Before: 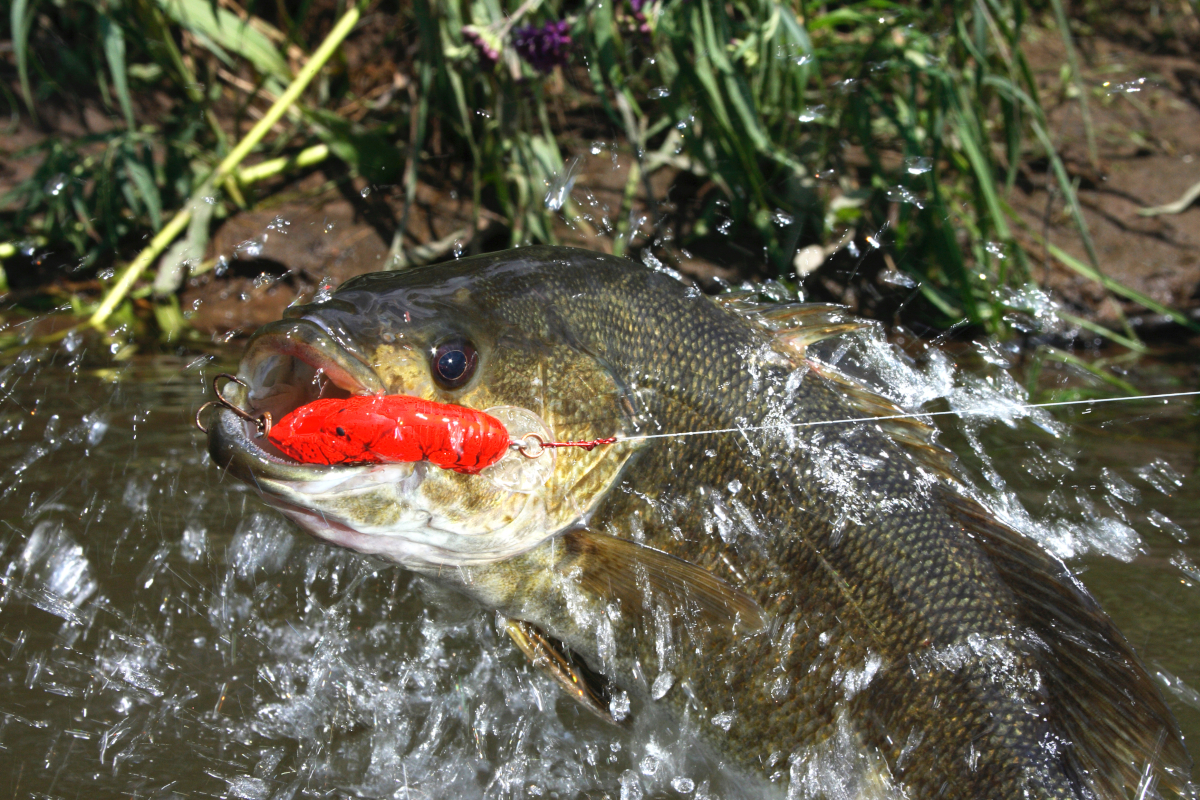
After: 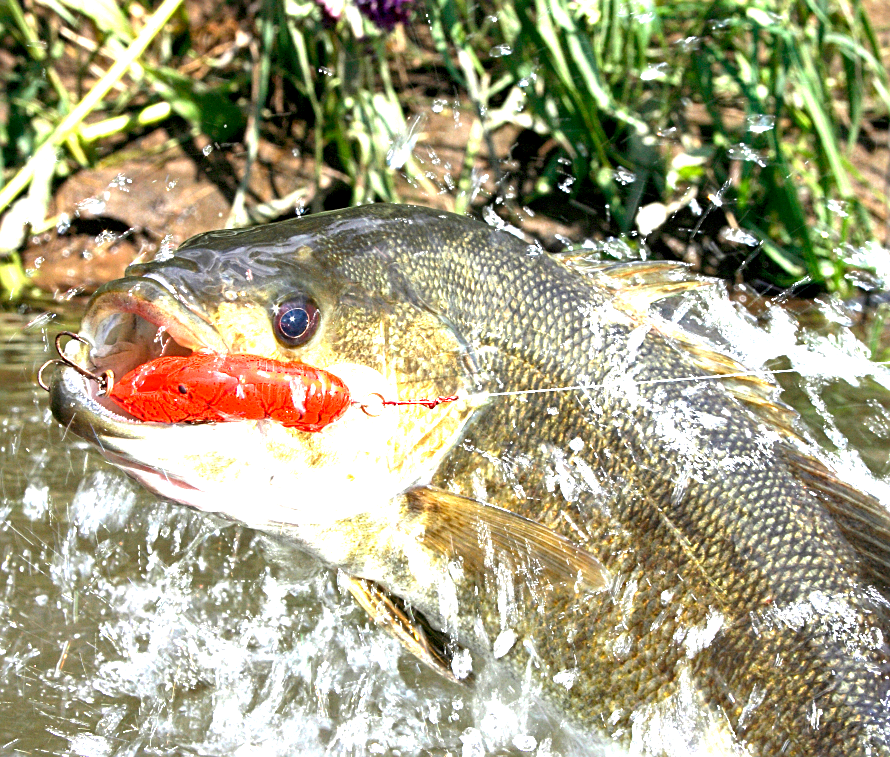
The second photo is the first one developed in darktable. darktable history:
sharpen: on, module defaults
exposure: black level correction 0.005, exposure 2.067 EV, compensate highlight preservation false
crop and rotate: left 13.223%, top 5.263%, right 12.531%
